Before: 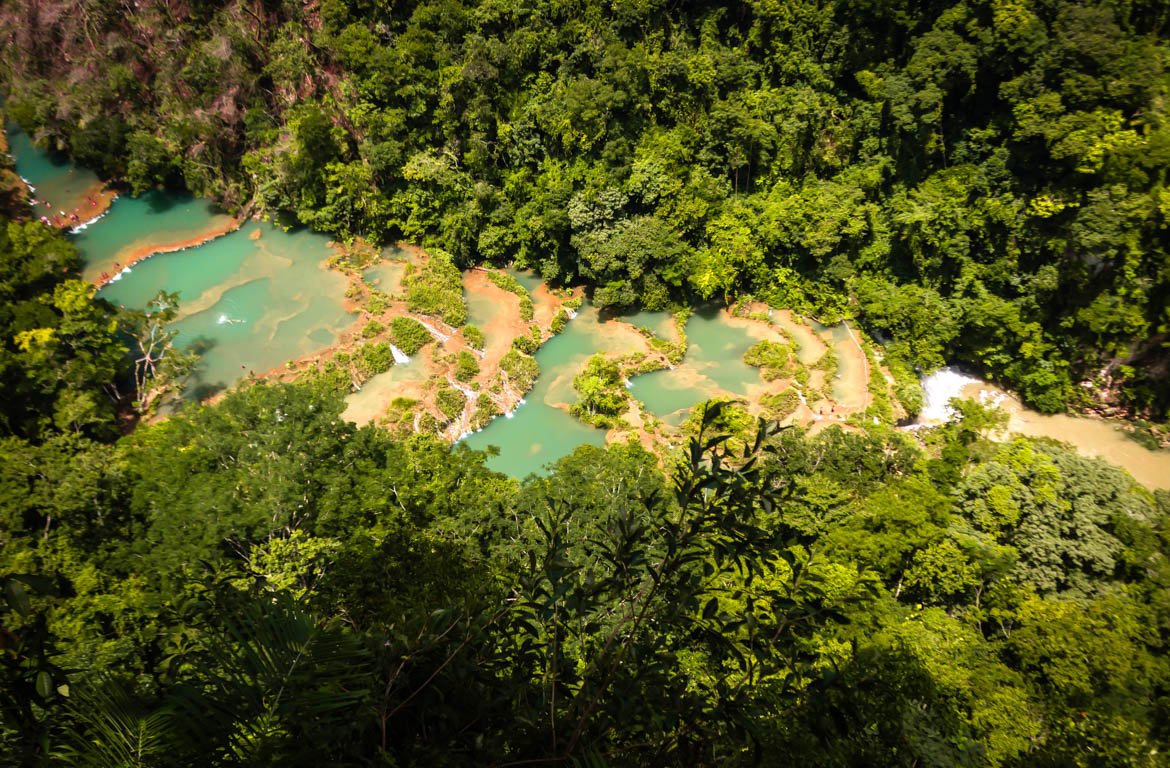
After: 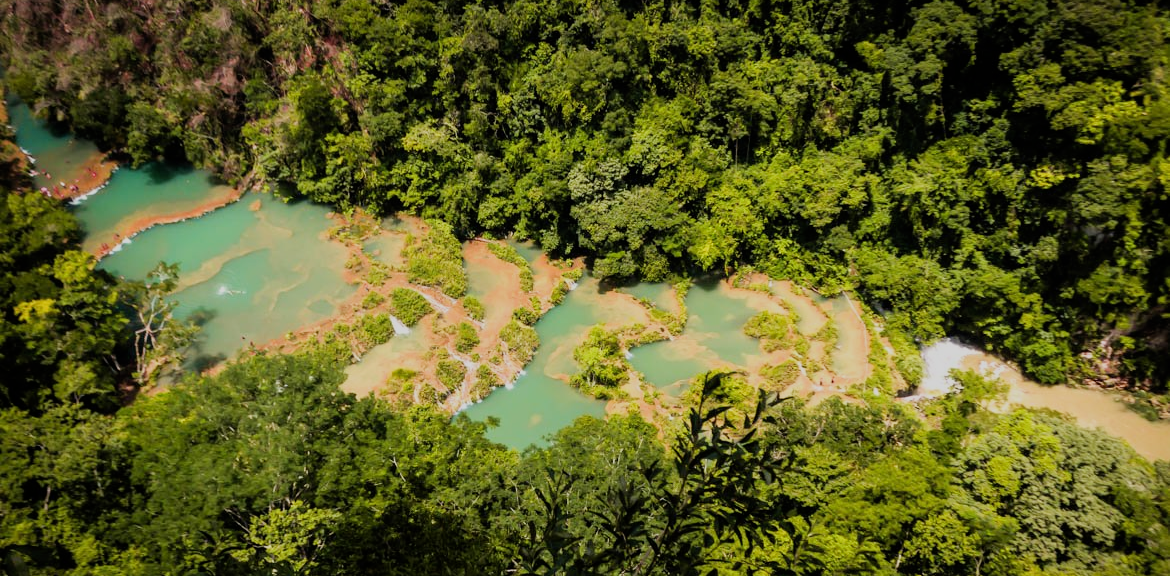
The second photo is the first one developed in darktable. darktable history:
filmic rgb: black relative exposure -16 EV, white relative exposure 6.92 EV, hardness 4.7
crop: top 3.857%, bottom 21.132%
tone equalizer: on, module defaults
